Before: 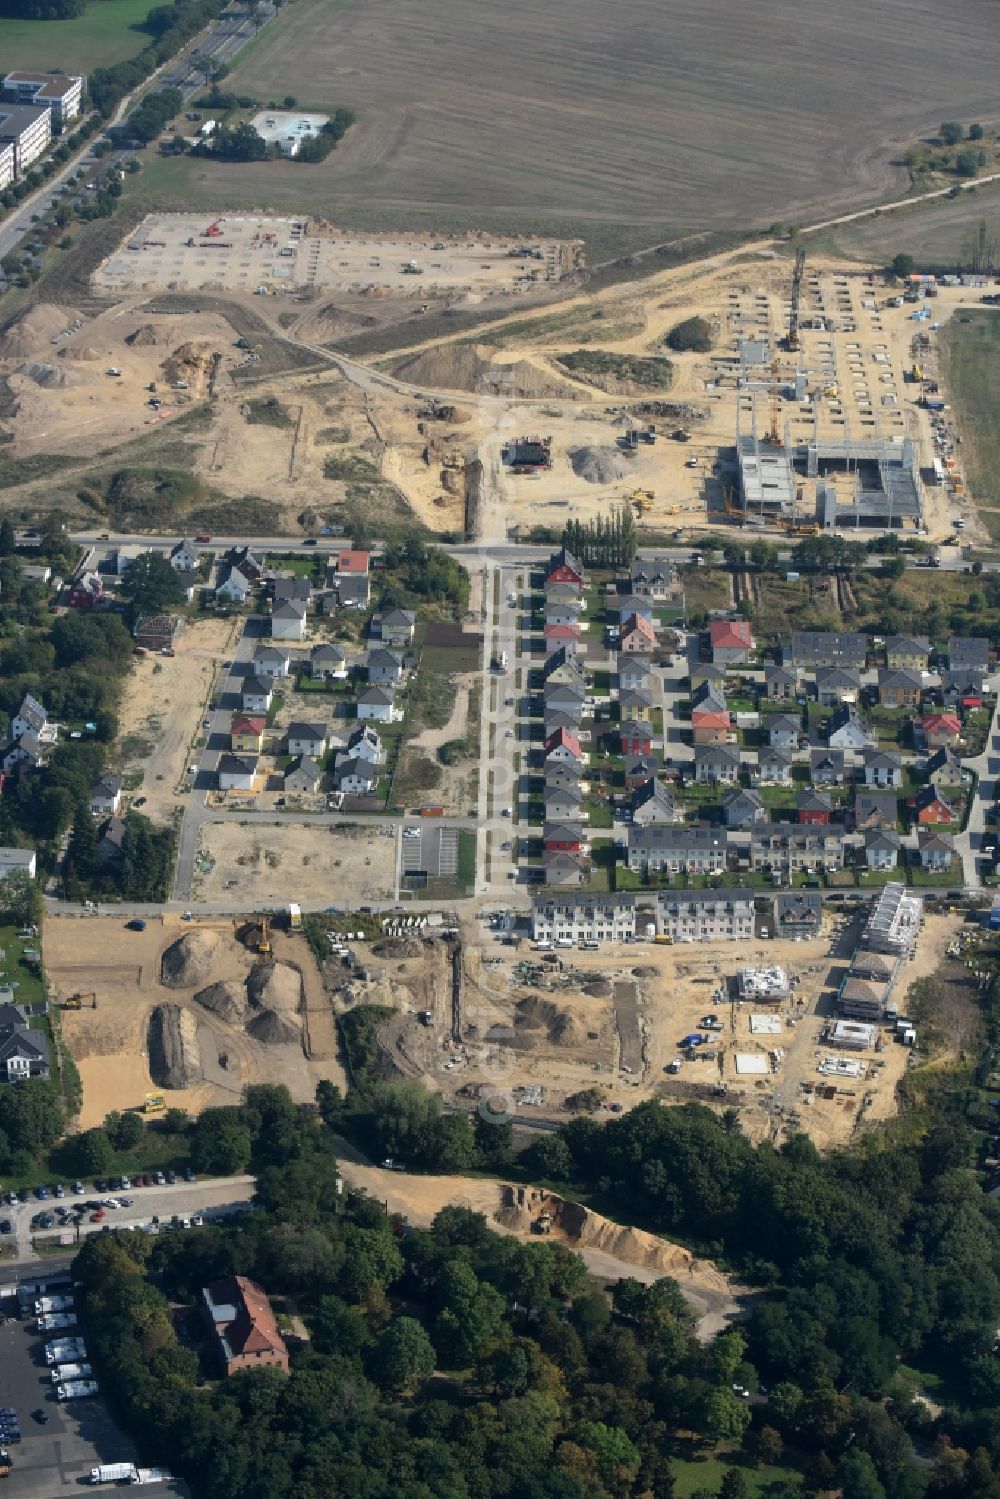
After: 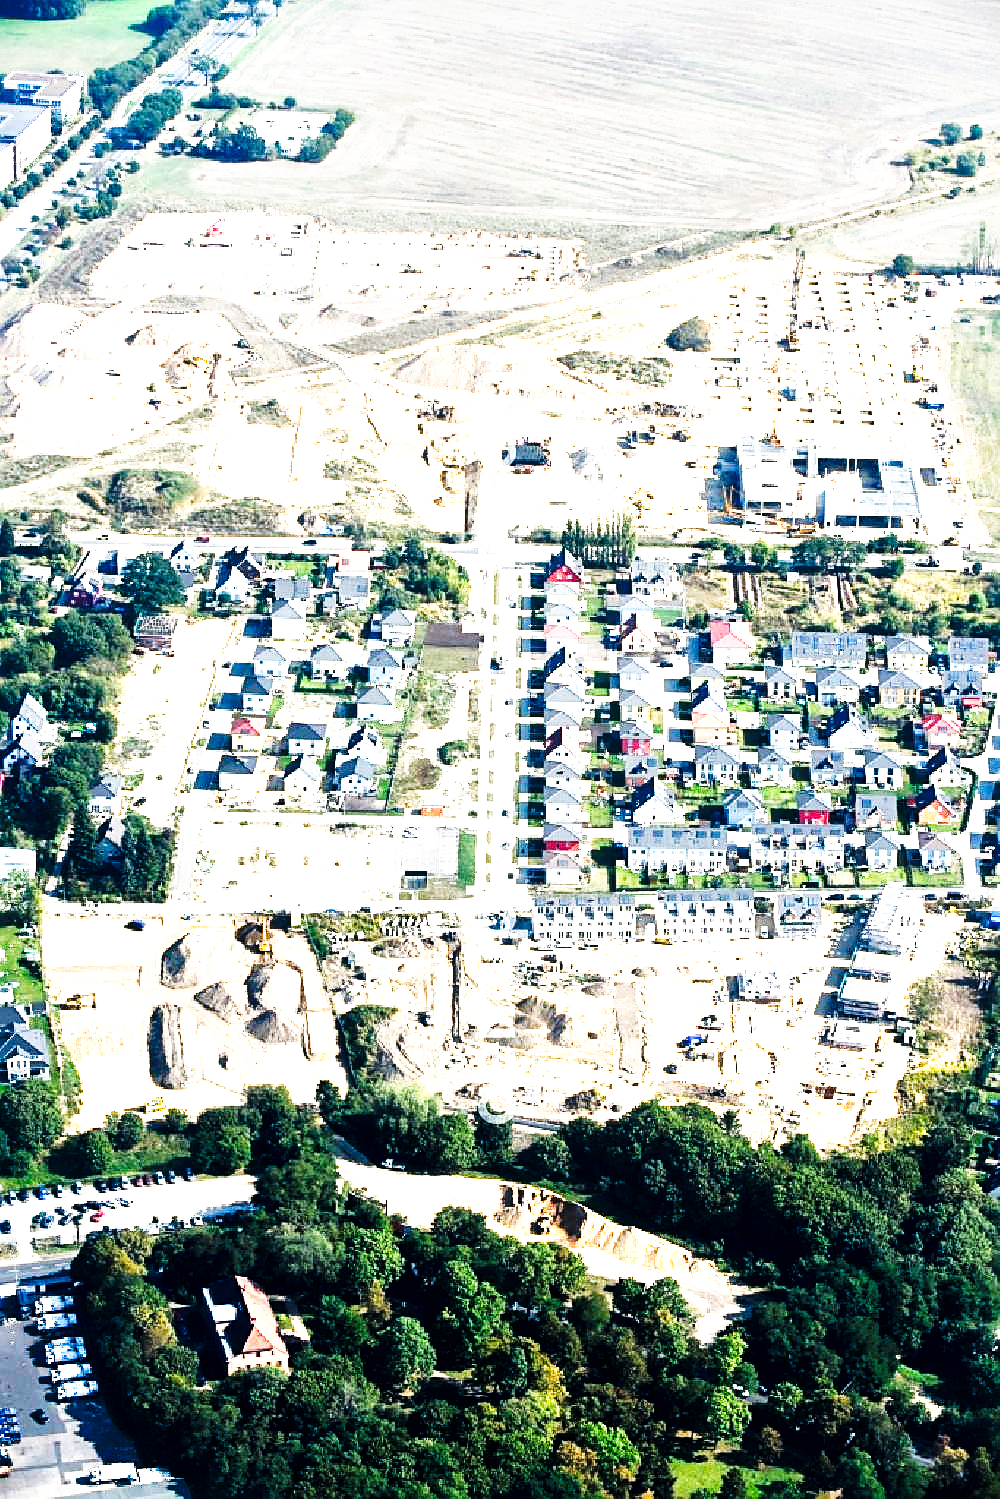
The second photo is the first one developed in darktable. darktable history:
sharpen: on, module defaults
tone curve: curves: ch0 [(0, 0) (0.003, 0.004) (0.011, 0.006) (0.025, 0.008) (0.044, 0.012) (0.069, 0.017) (0.1, 0.021) (0.136, 0.029) (0.177, 0.043) (0.224, 0.062) (0.277, 0.108) (0.335, 0.166) (0.399, 0.301) (0.468, 0.467) (0.543, 0.64) (0.623, 0.803) (0.709, 0.908) (0.801, 0.969) (0.898, 0.988) (1, 1)], preserve colors none
local contrast: mode bilateral grid, contrast 50, coarseness 50, detail 150%, midtone range 0.2
exposure: black level correction 0.001, exposure 1.822 EV, compensate exposure bias true, compensate highlight preservation false
